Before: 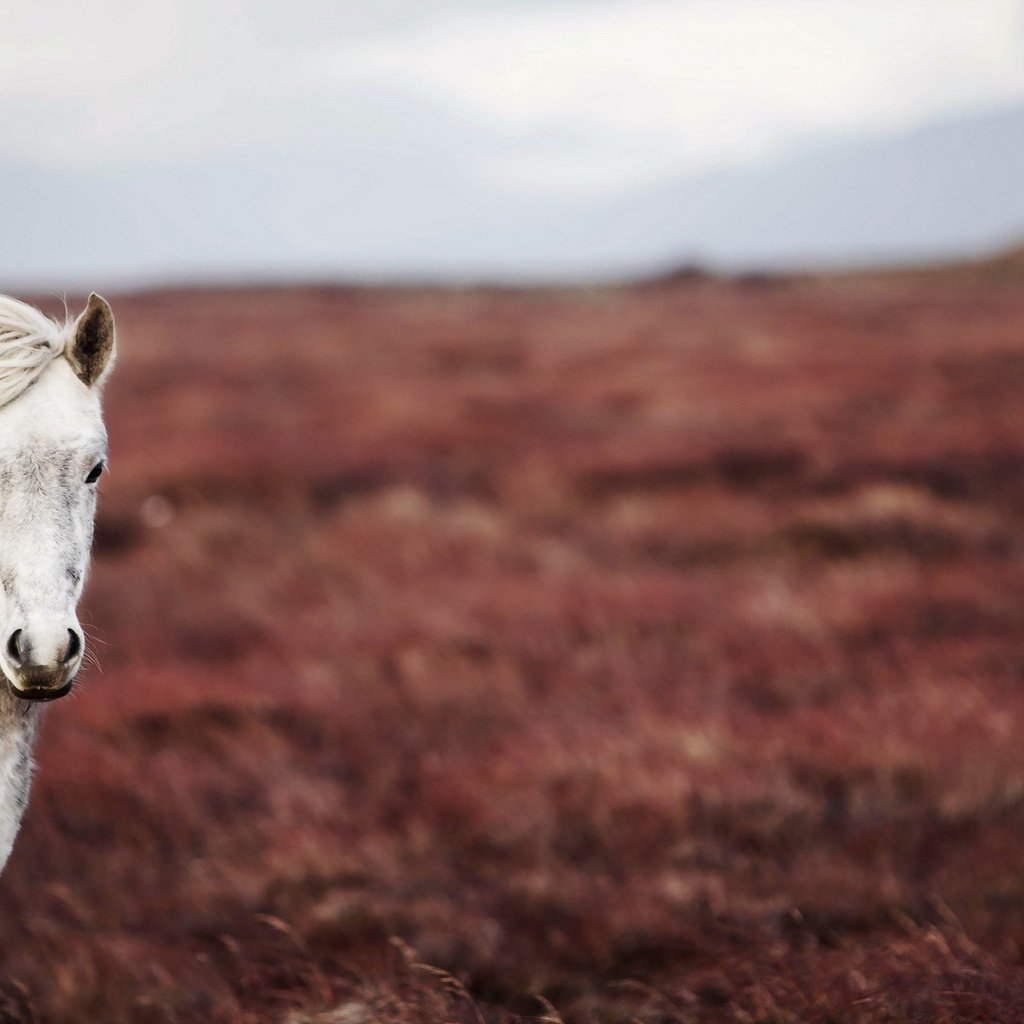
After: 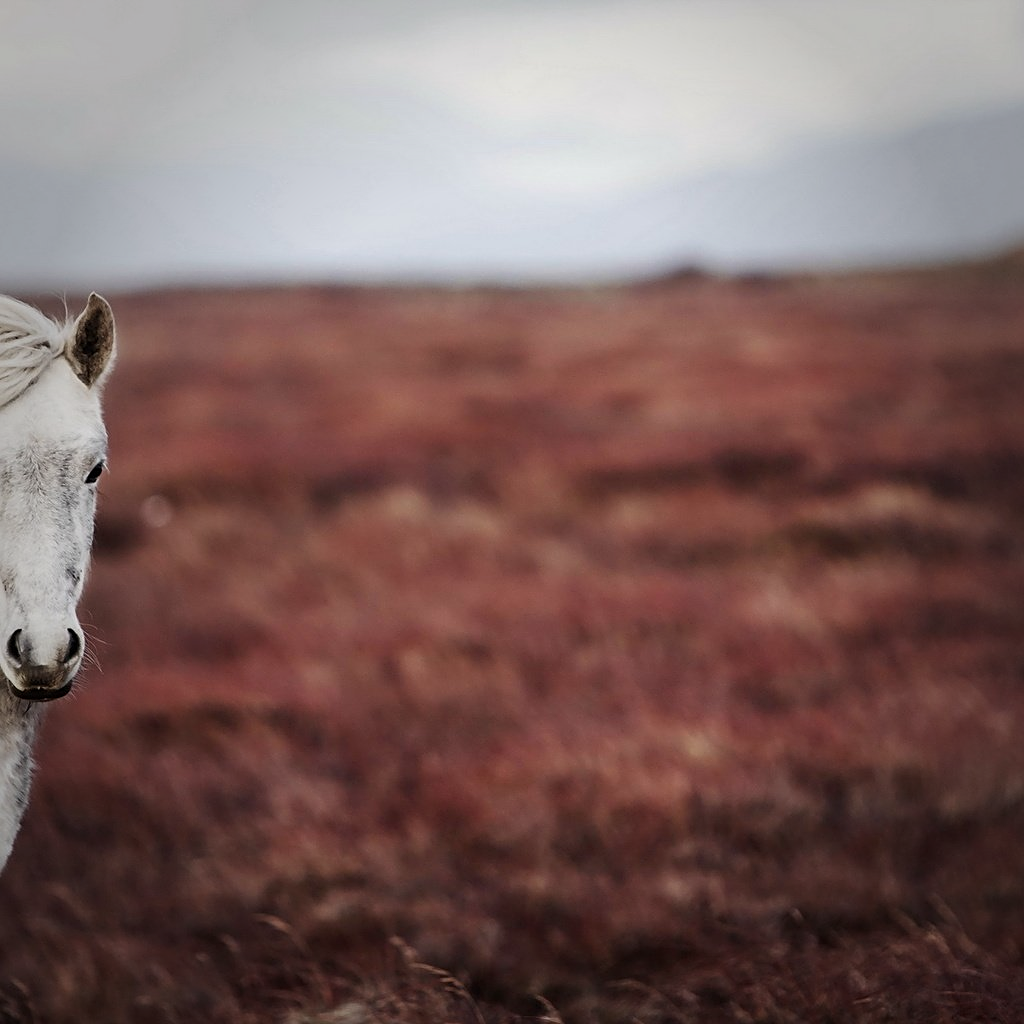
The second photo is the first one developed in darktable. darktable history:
vignetting: fall-off start 64.08%, brightness -0.433, saturation -0.194, width/height ratio 0.88, unbound false
color correction: highlights b* 0.052
sharpen: on, module defaults
